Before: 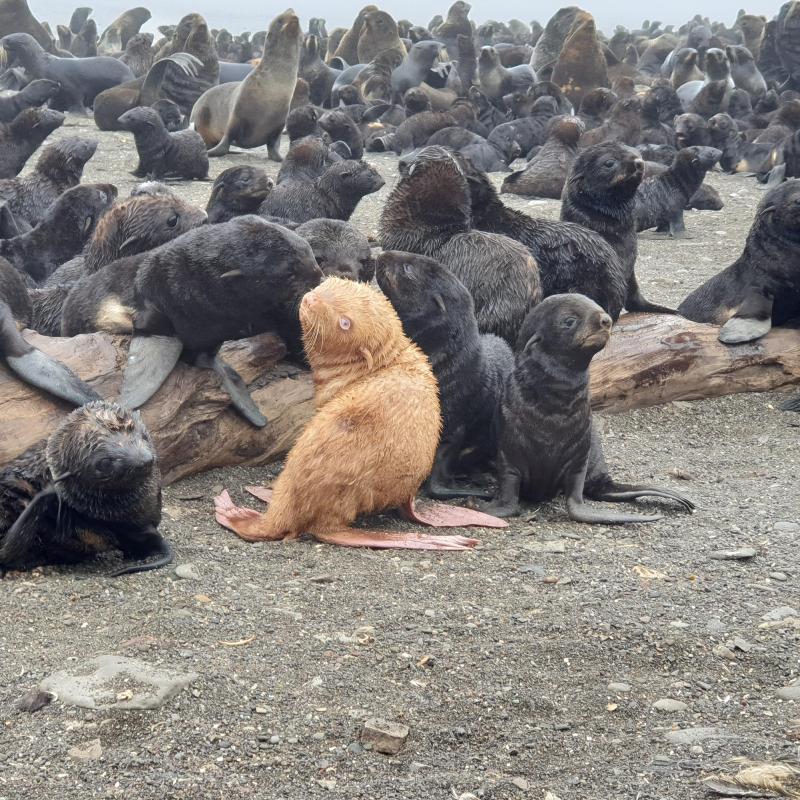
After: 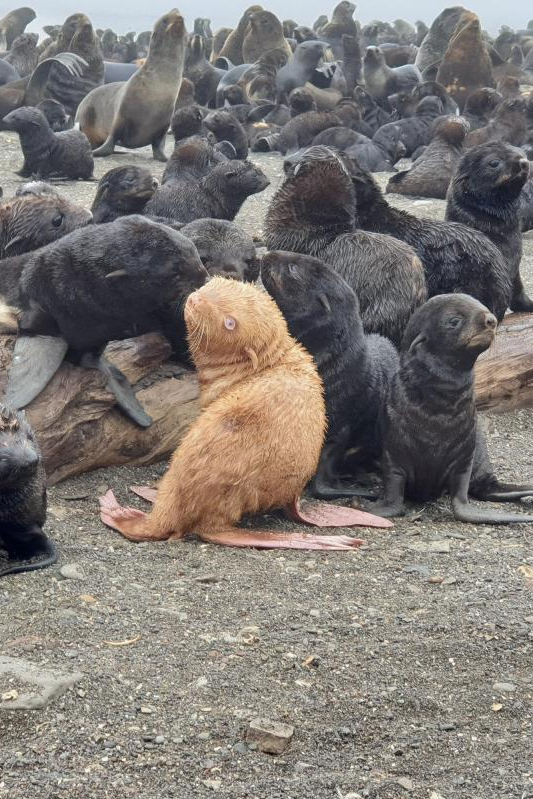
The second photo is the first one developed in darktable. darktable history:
crop and rotate: left 14.429%, right 18.919%
exposure: black level correction 0.002, exposure -0.104 EV, compensate highlight preservation false
